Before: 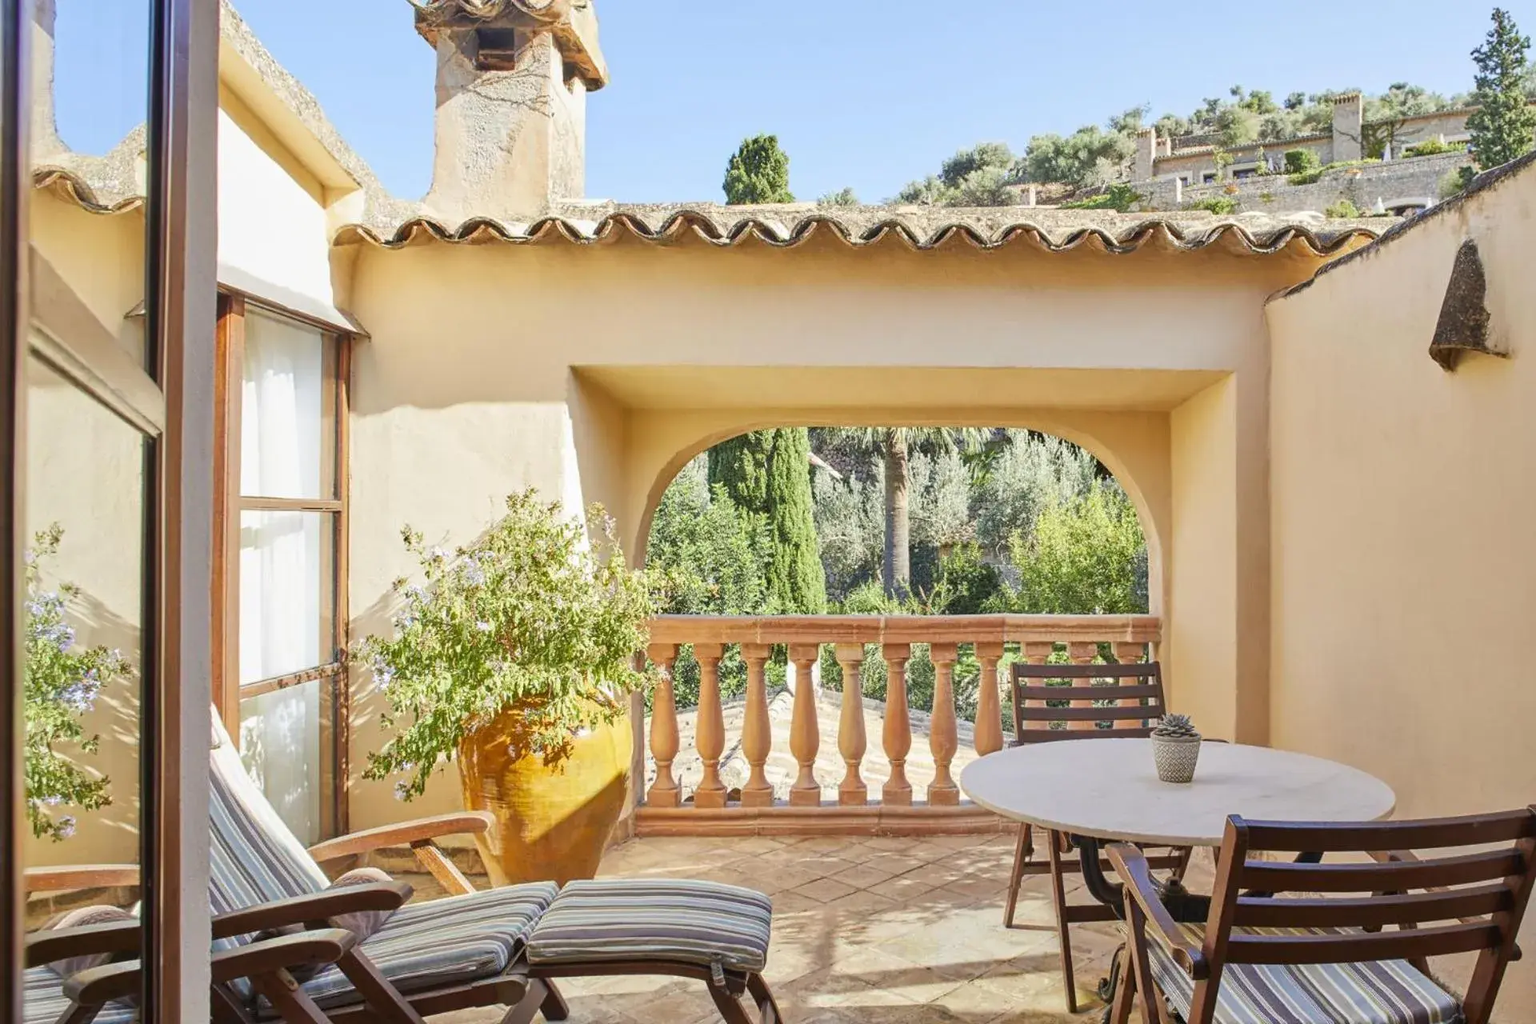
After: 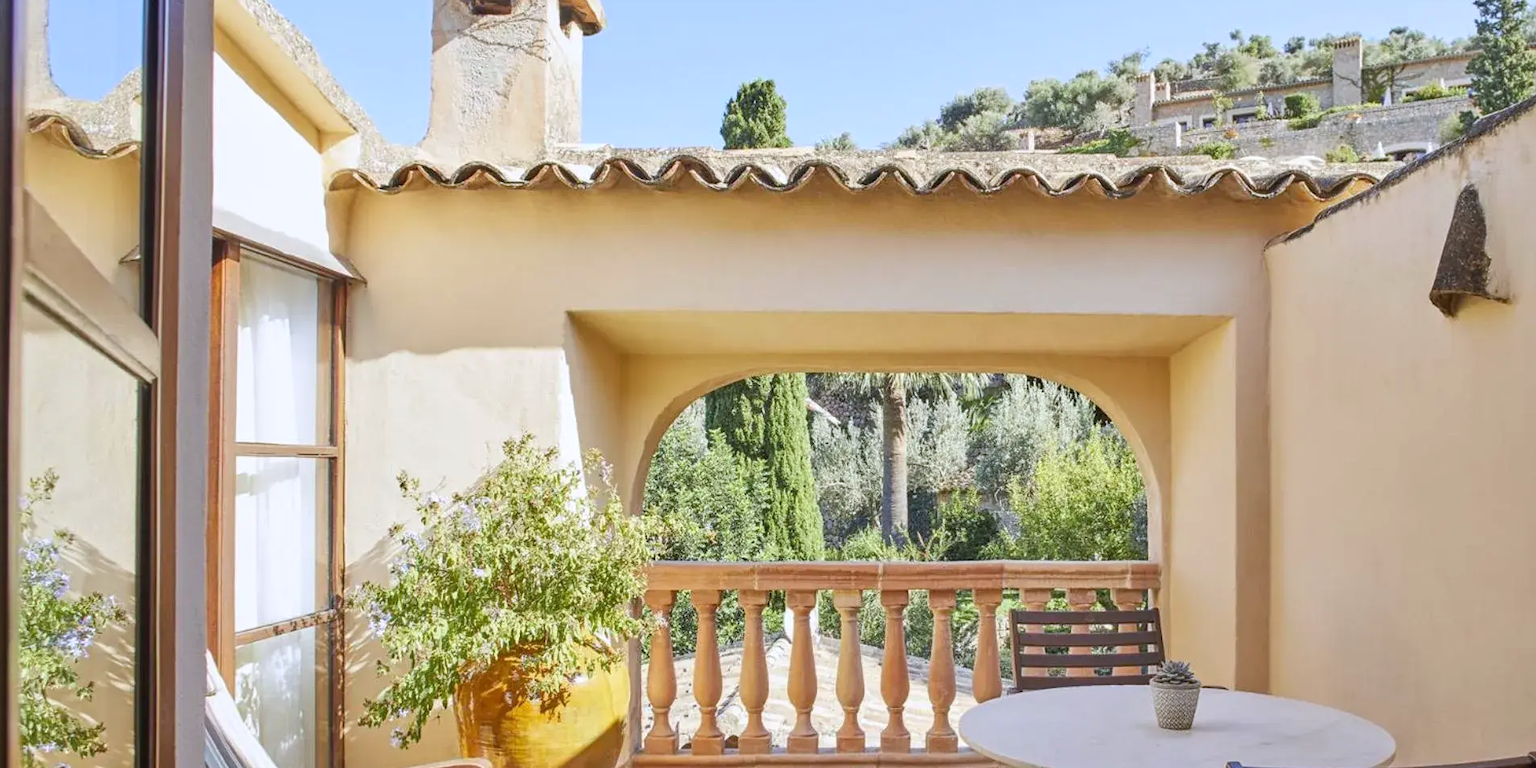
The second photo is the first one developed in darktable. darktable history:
white balance: red 0.984, blue 1.059
crop: left 0.387%, top 5.469%, bottom 19.809%
